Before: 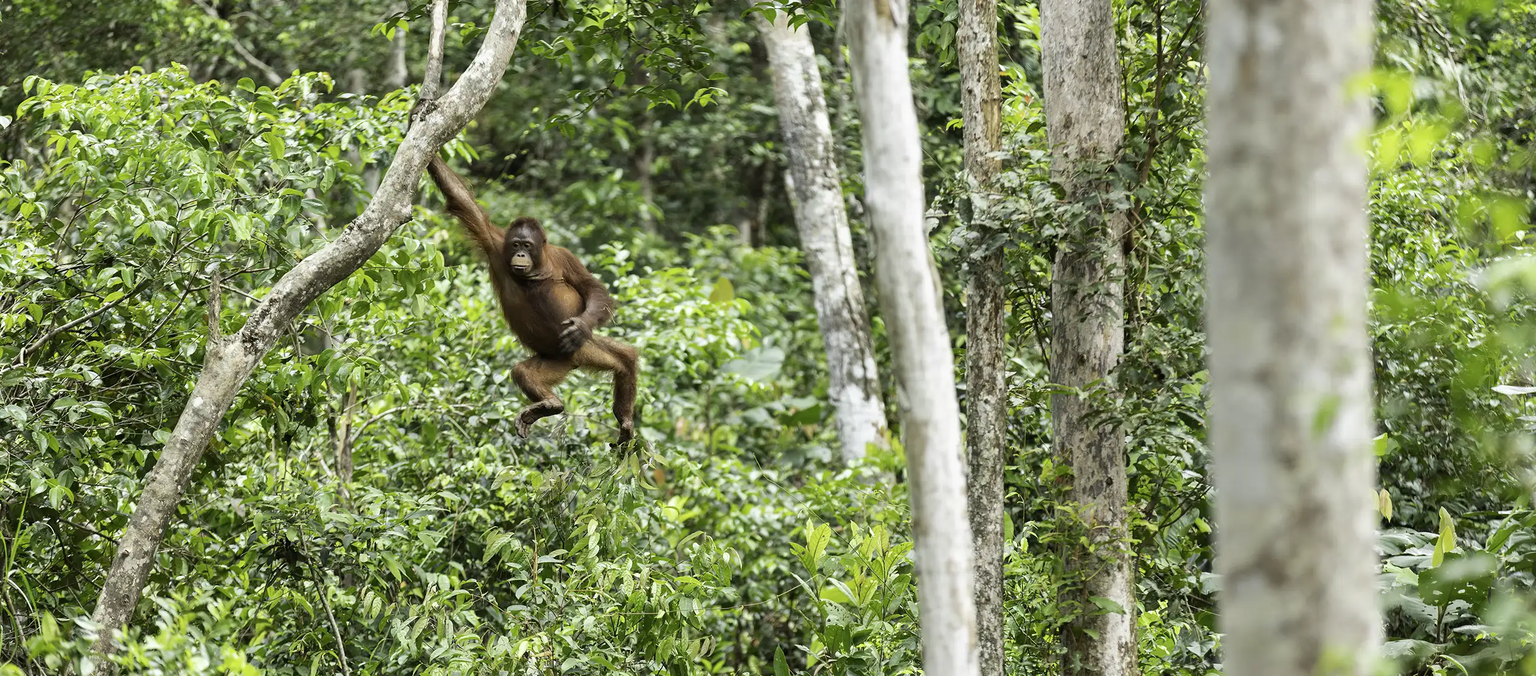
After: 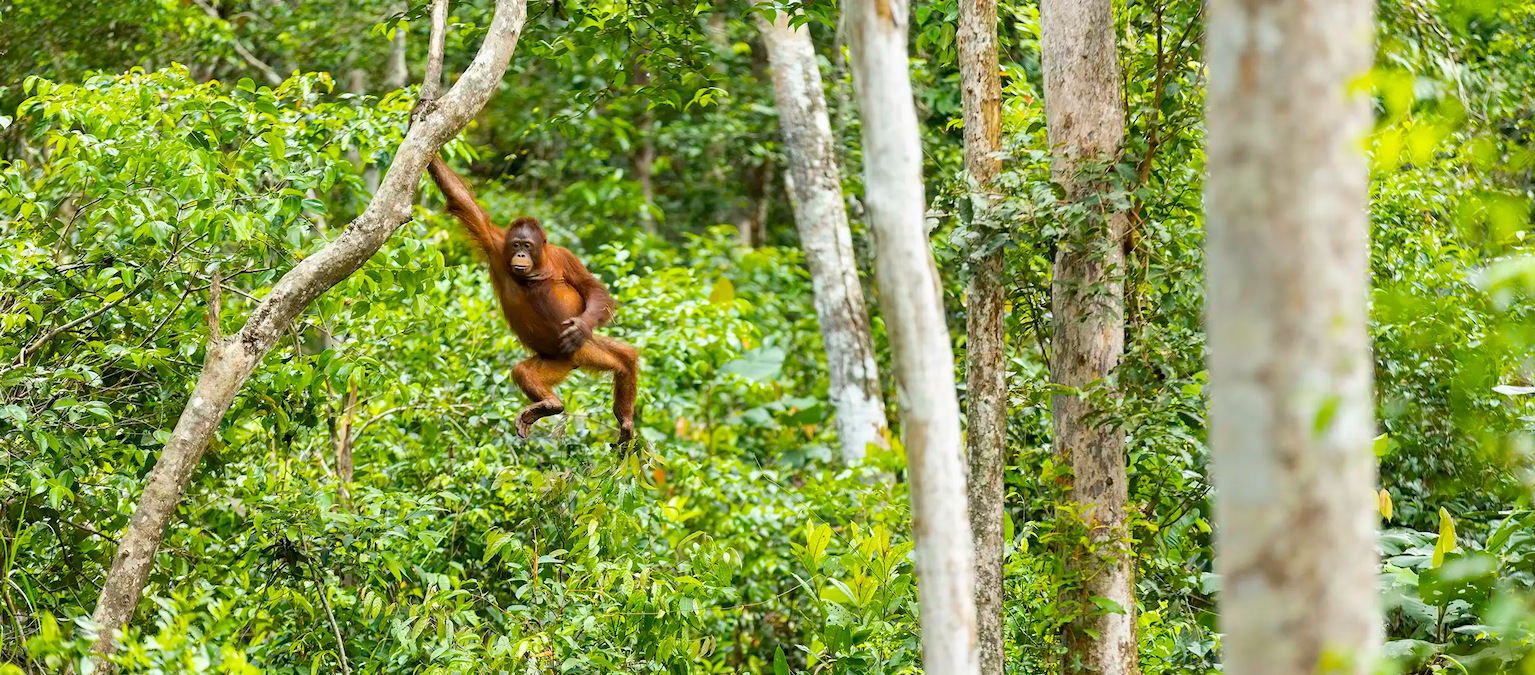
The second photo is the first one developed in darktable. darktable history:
color balance rgb: linear chroma grading › global chroma 15%, perceptual saturation grading › global saturation 30%
exposure: black level correction 0.001, compensate highlight preservation false
